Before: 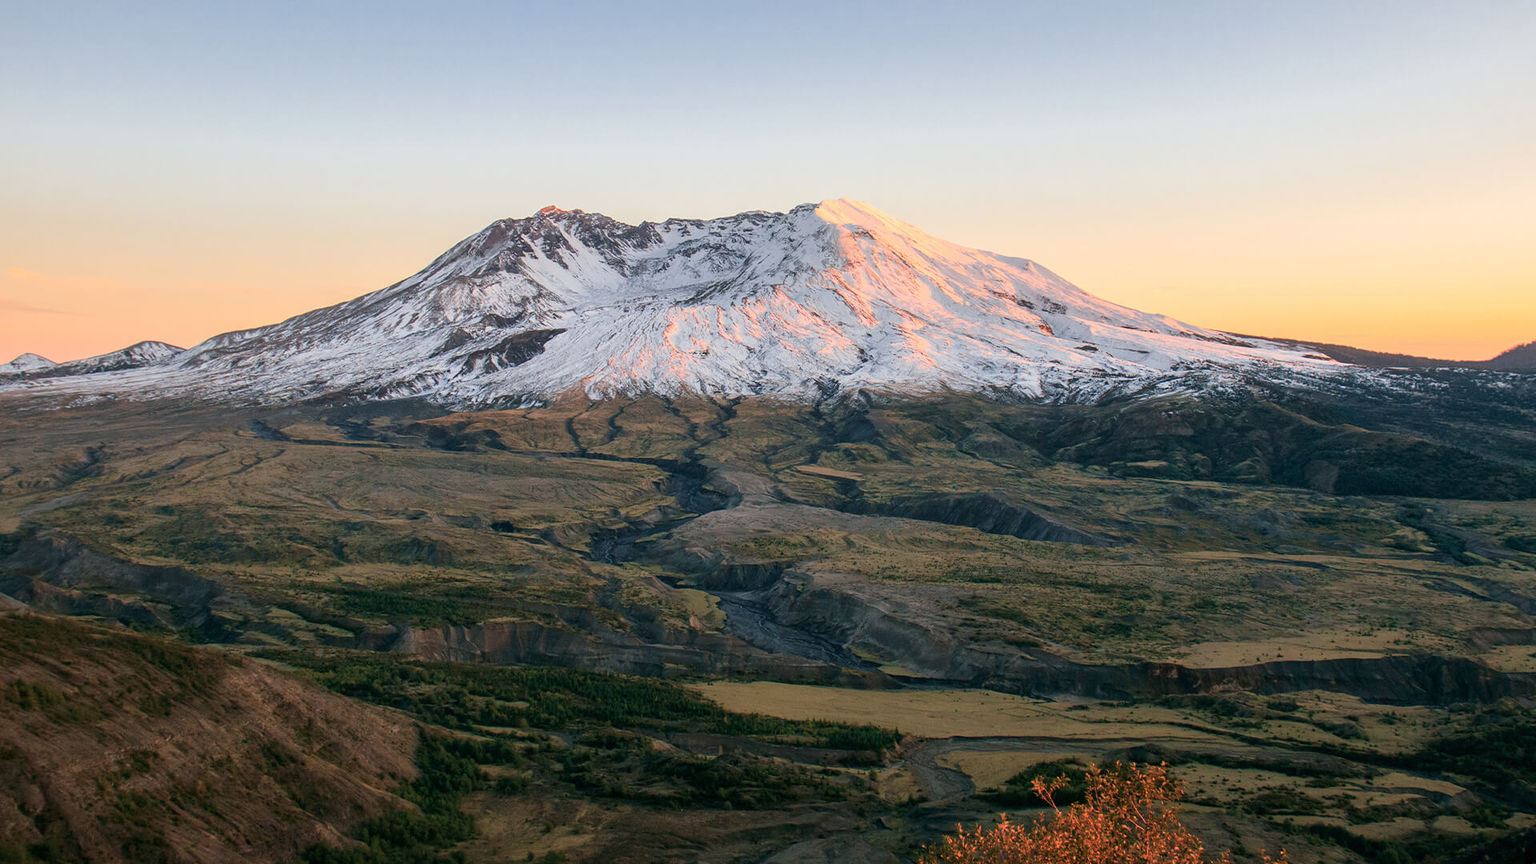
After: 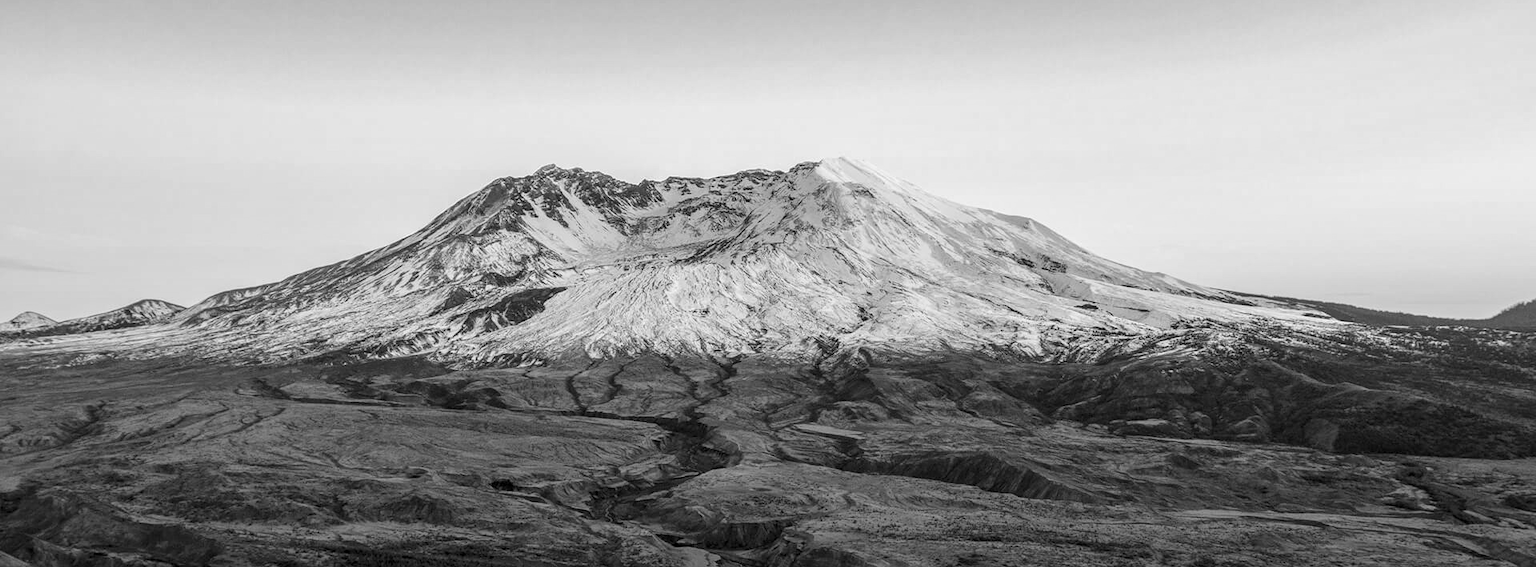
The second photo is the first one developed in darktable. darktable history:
crop and rotate: top 4.848%, bottom 29.503%
color correction: highlights a* 2.75, highlights b* 5, shadows a* -2.04, shadows b* -4.84, saturation 0.8
monochrome: on, module defaults
local contrast: highlights 61%, detail 143%, midtone range 0.428
